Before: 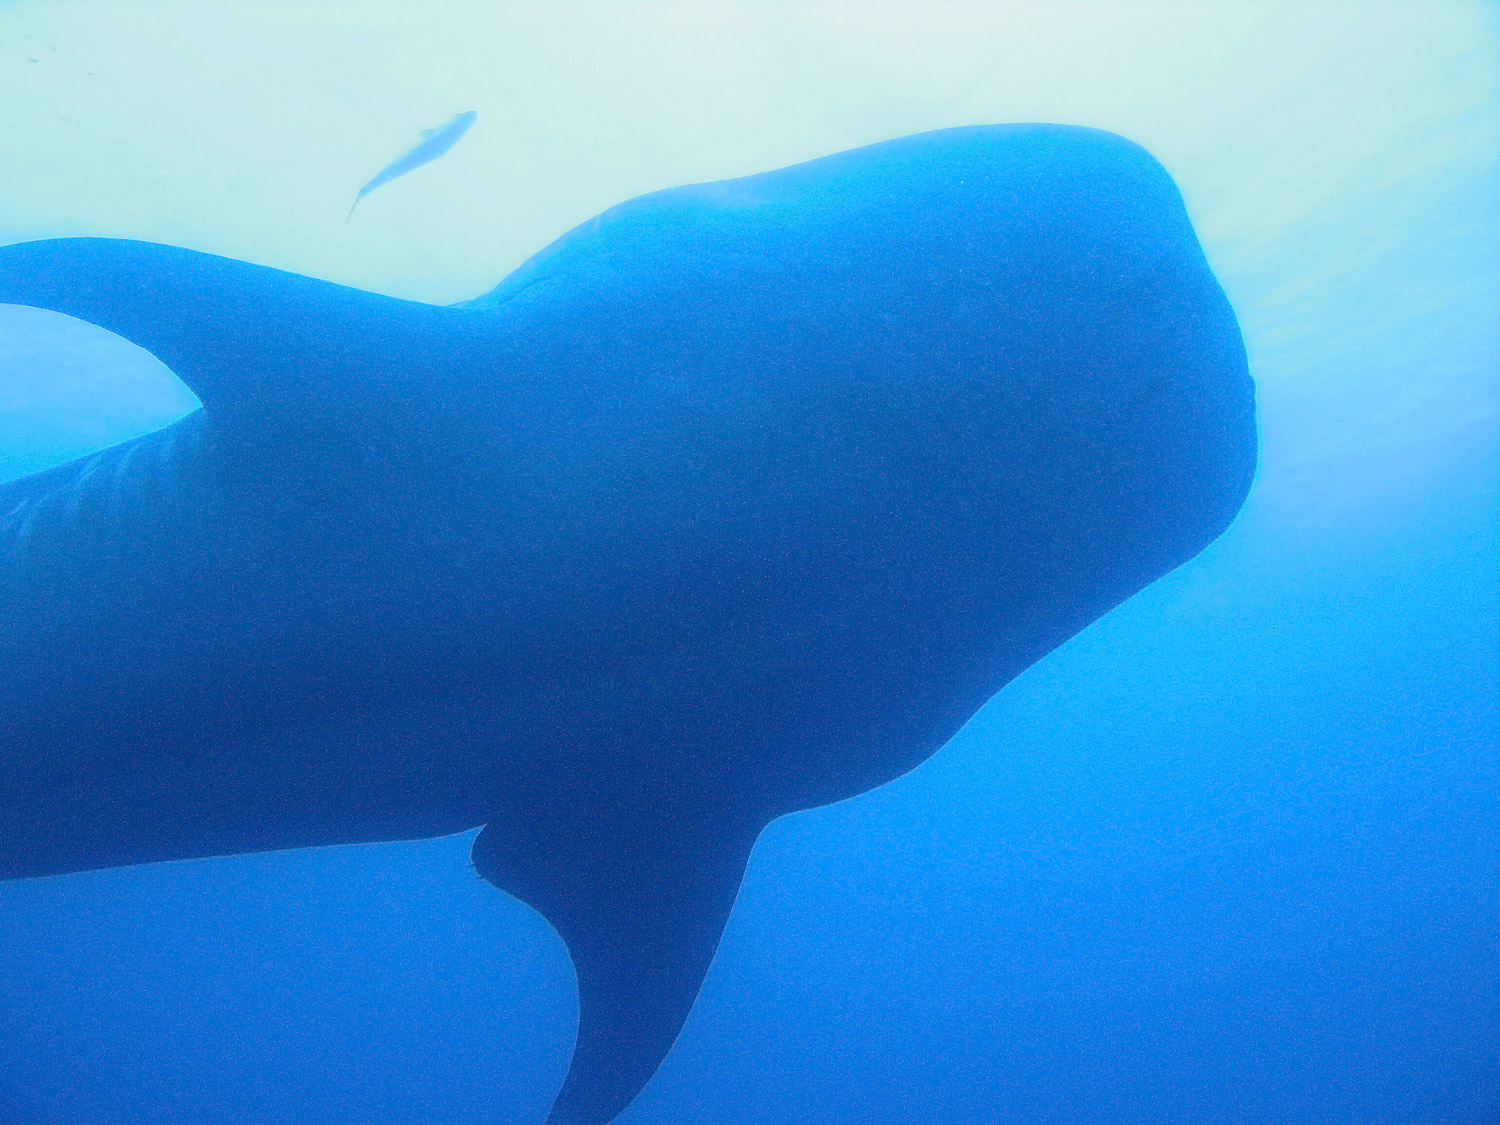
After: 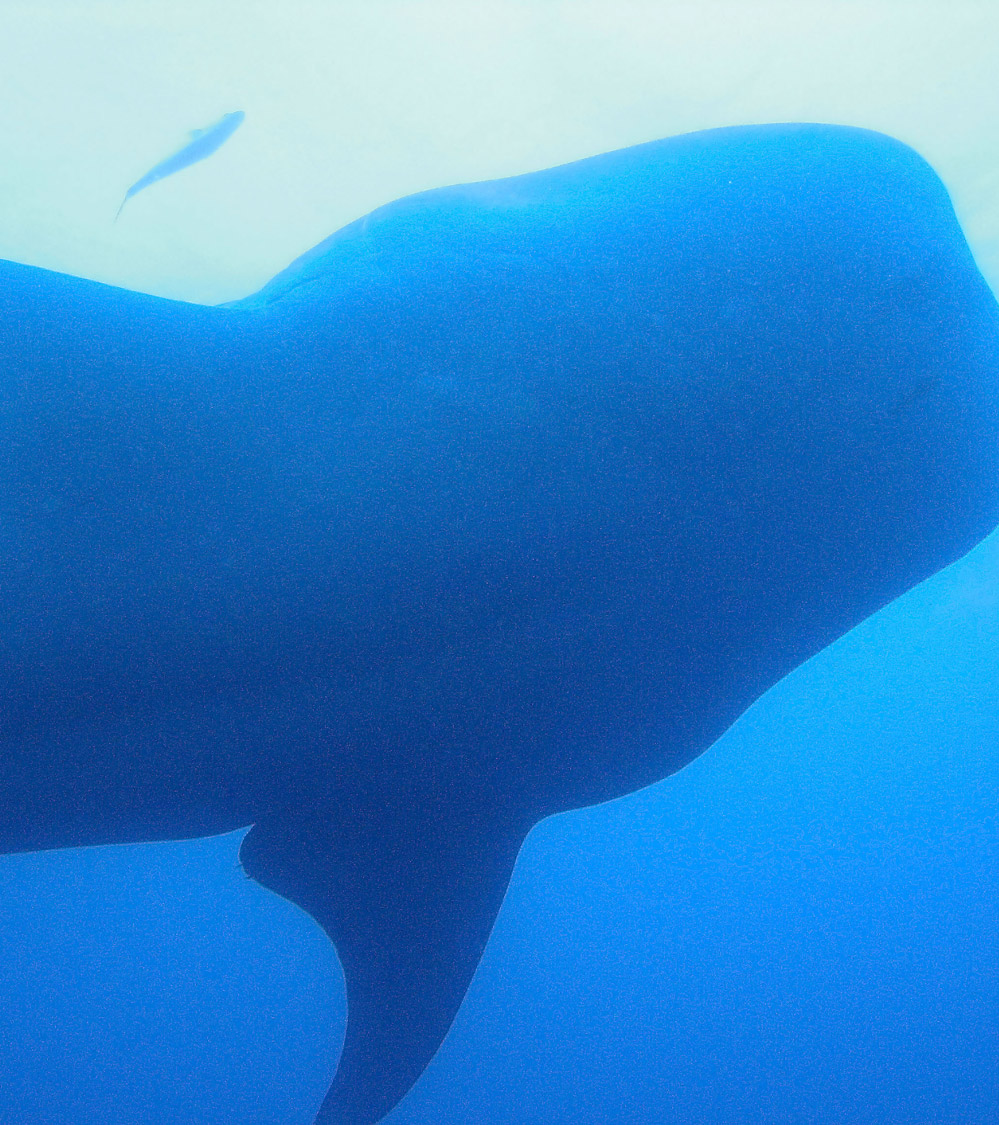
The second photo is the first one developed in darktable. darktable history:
crop and rotate: left 15.496%, right 17.873%
